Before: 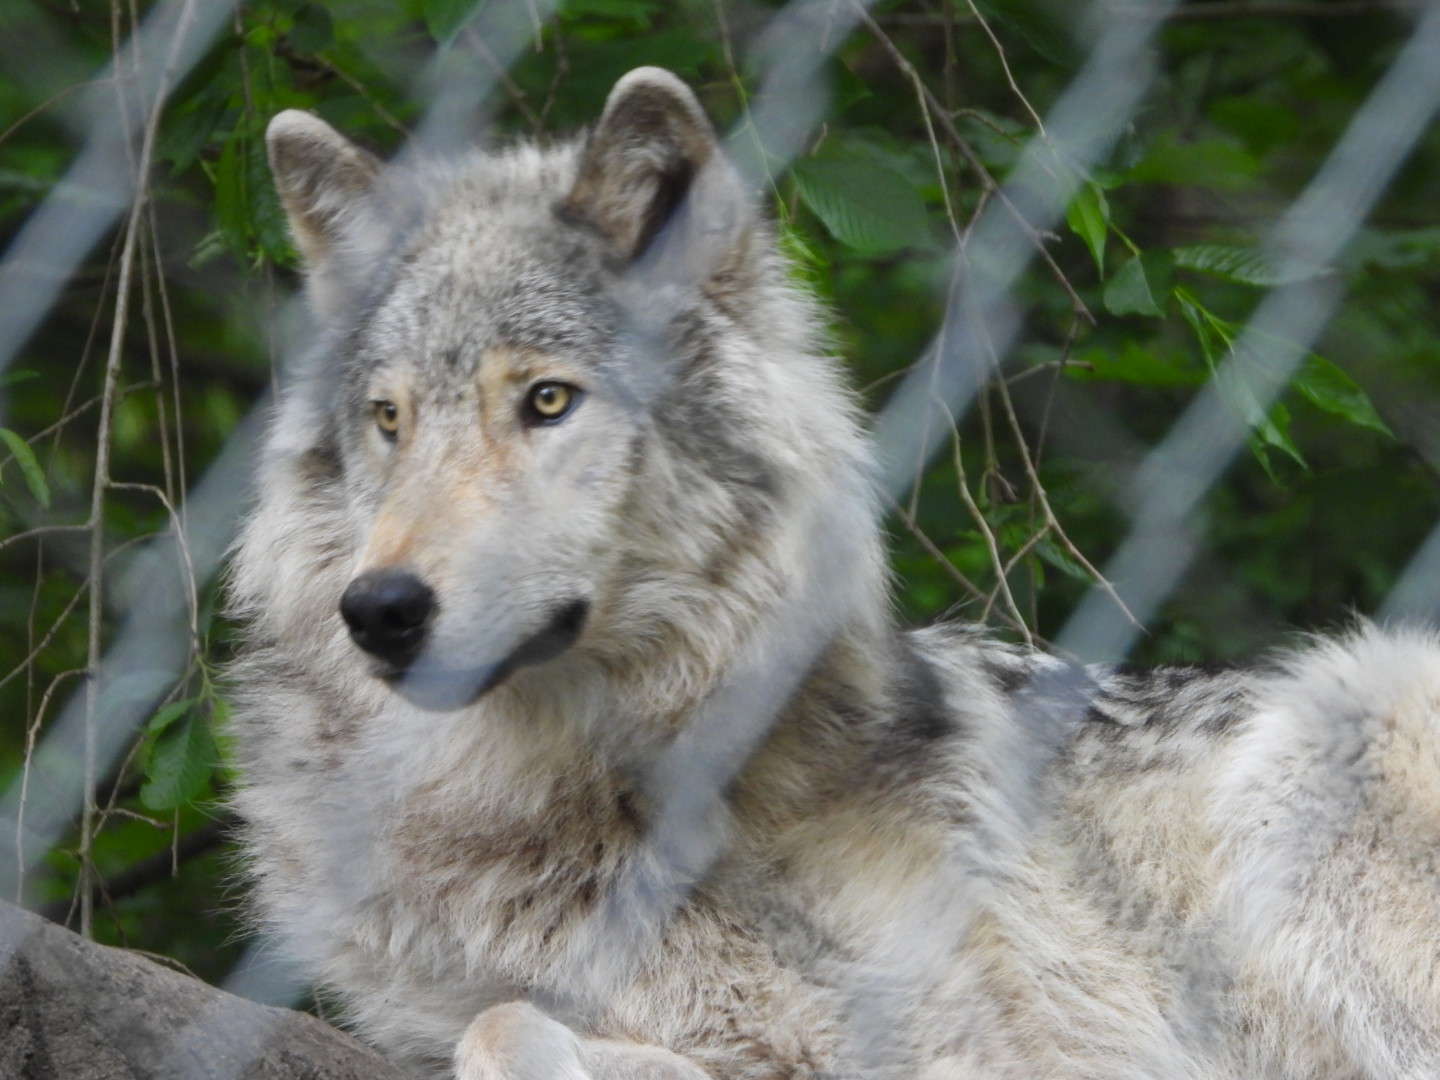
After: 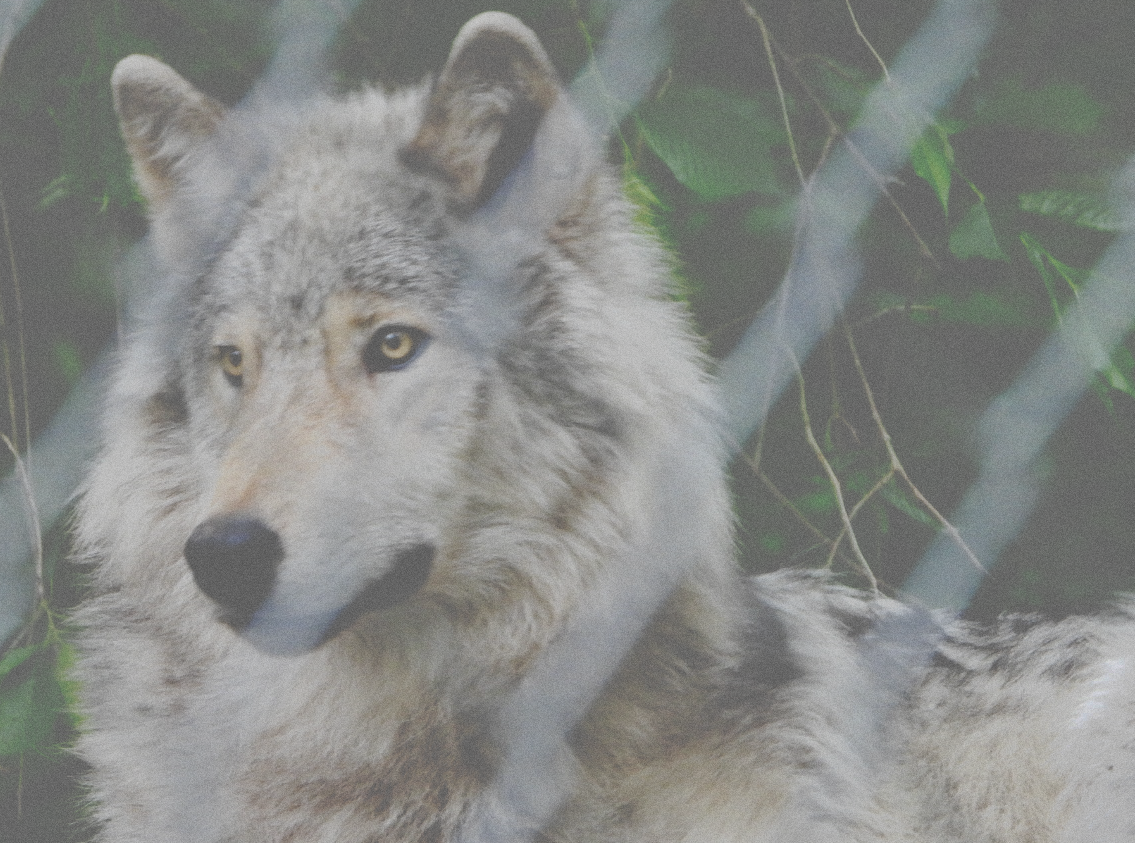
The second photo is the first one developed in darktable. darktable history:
white balance: emerald 1
crop and rotate: left 10.77%, top 5.1%, right 10.41%, bottom 16.76%
shadows and highlights: shadows 60, soften with gaussian
tone curve: curves: ch0 [(0, 0) (0.003, 0.439) (0.011, 0.439) (0.025, 0.439) (0.044, 0.439) (0.069, 0.439) (0.1, 0.439) (0.136, 0.44) (0.177, 0.444) (0.224, 0.45) (0.277, 0.462) (0.335, 0.487) (0.399, 0.528) (0.468, 0.577) (0.543, 0.621) (0.623, 0.669) (0.709, 0.715) (0.801, 0.764) (0.898, 0.804) (1, 1)], preserve colors none
rotate and perspective: automatic cropping off
grain: coarseness 0.47 ISO
